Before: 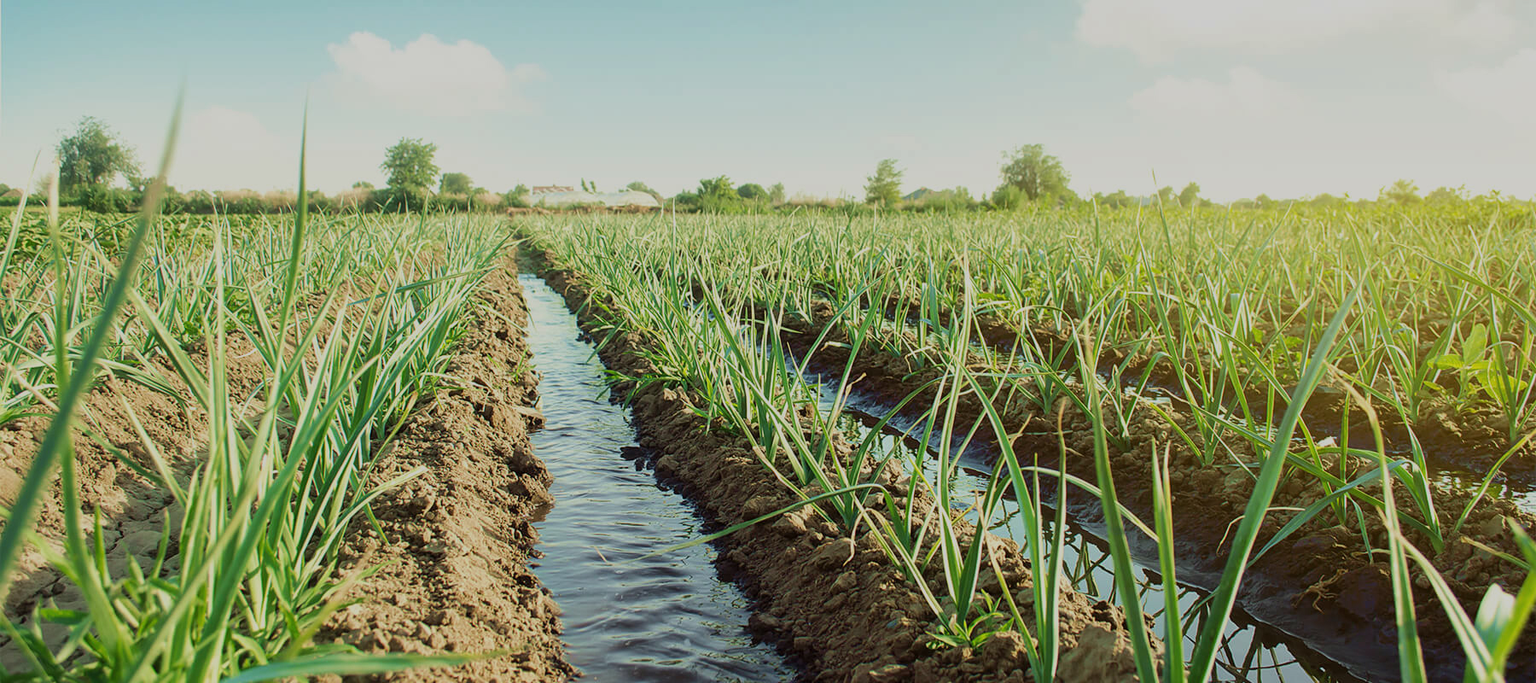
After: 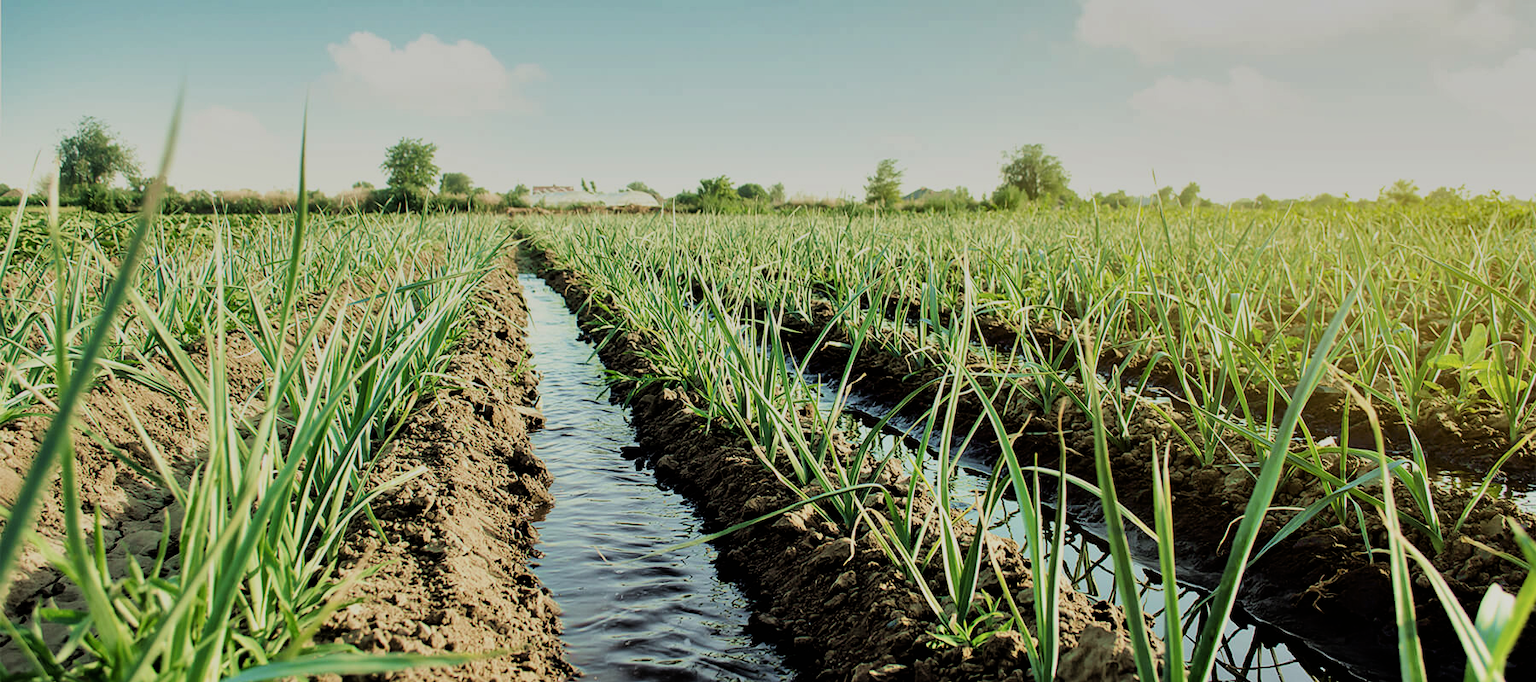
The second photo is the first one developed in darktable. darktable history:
shadows and highlights: shadows 43.71, white point adjustment -1.46, soften with gaussian
filmic rgb: black relative exposure -4 EV, white relative exposure 3 EV, hardness 3.02, contrast 1.4
